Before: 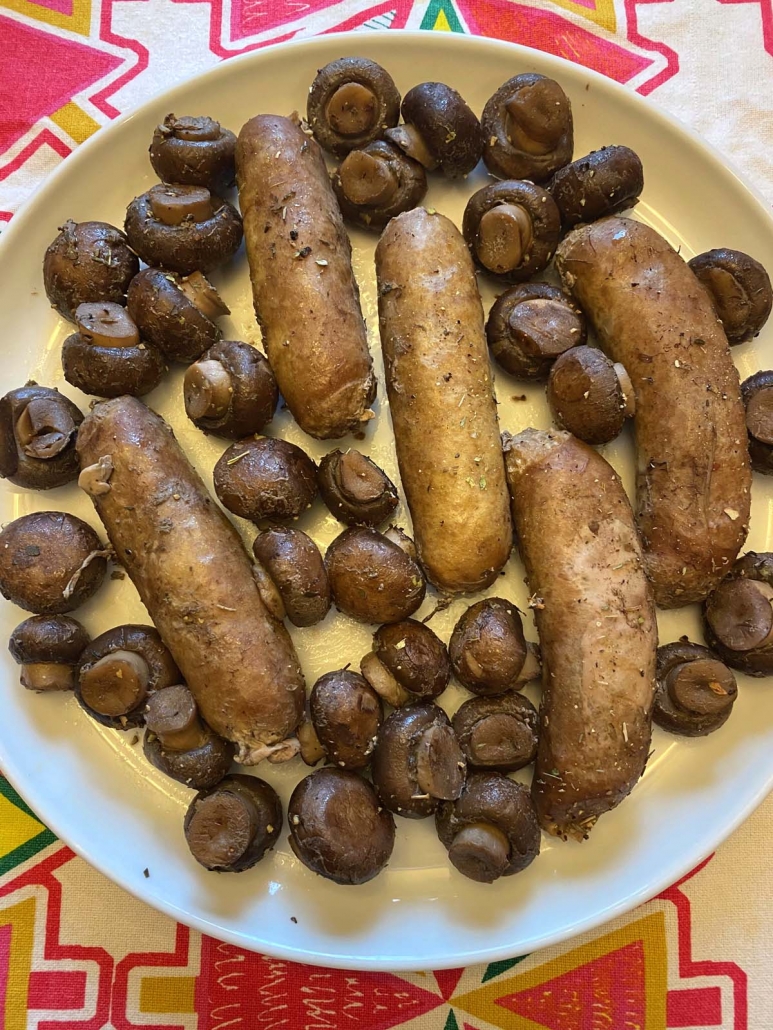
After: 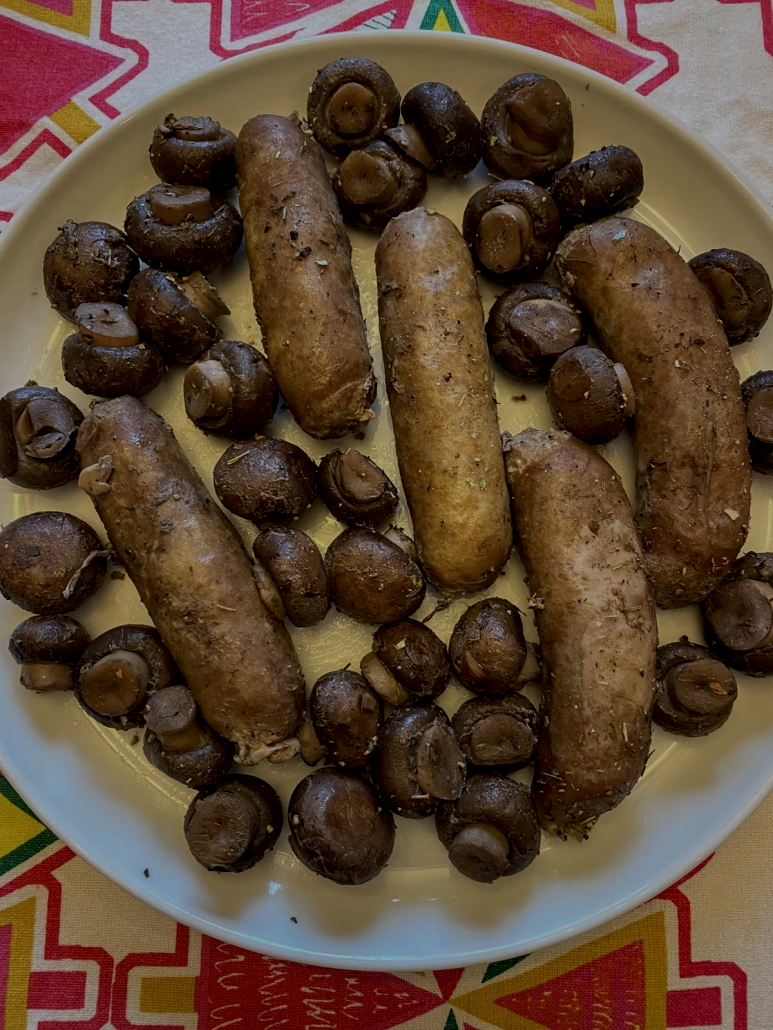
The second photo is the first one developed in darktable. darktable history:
local contrast: detail 130%
exposure: exposure -1.468 EV, compensate highlight preservation false
